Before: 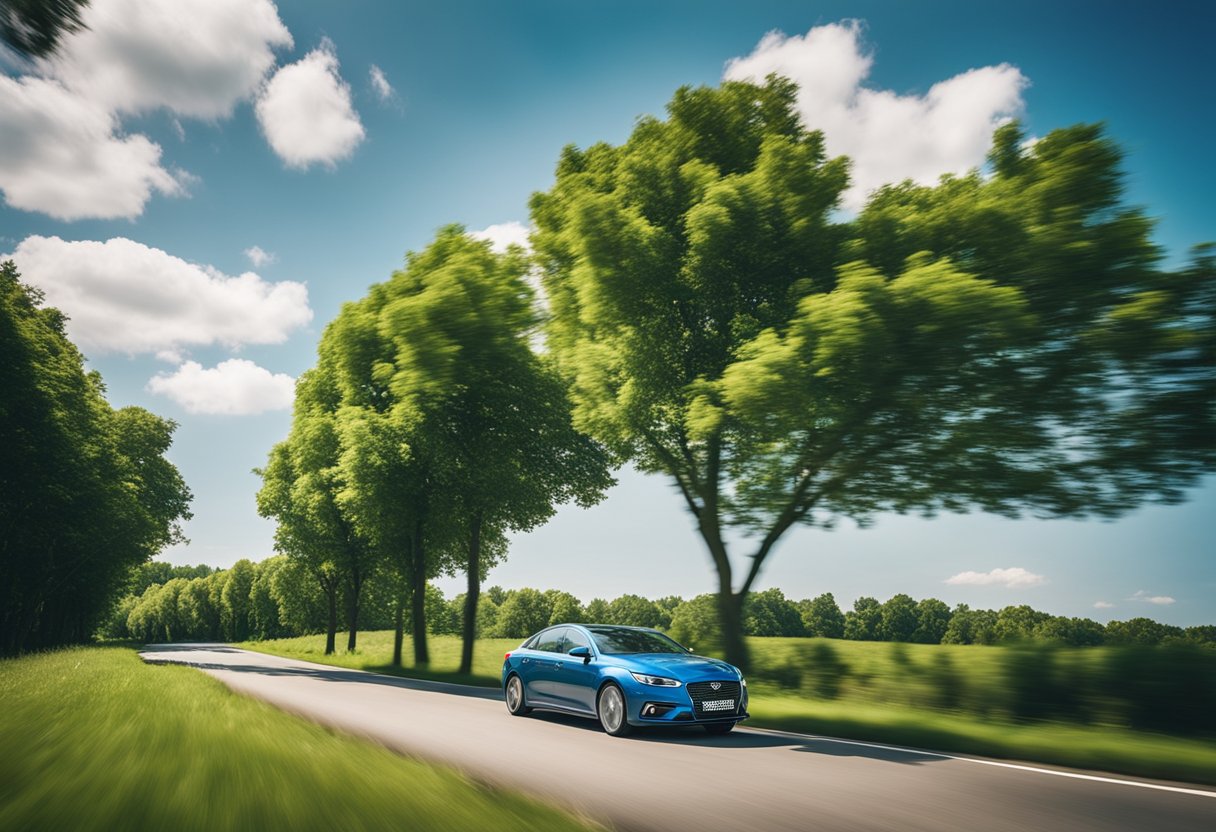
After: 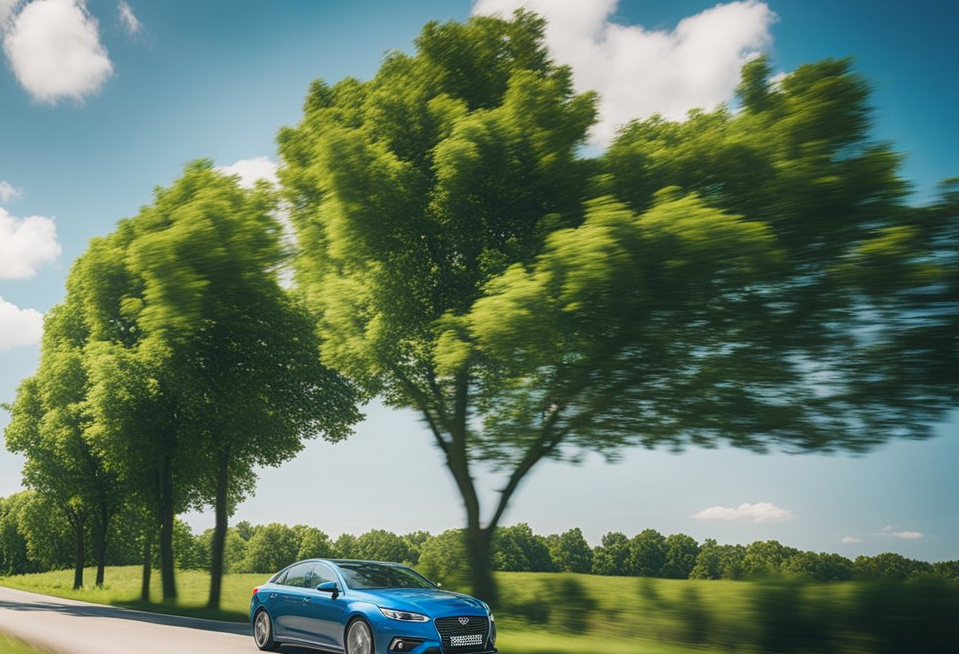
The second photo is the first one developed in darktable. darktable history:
contrast equalizer: y [[0.5, 0.486, 0.447, 0.446, 0.489, 0.5], [0.5 ×6], [0.5 ×6], [0 ×6], [0 ×6]]
bloom: size 15%, threshold 97%, strength 7%
crop and rotate: left 20.74%, top 7.912%, right 0.375%, bottom 13.378%
